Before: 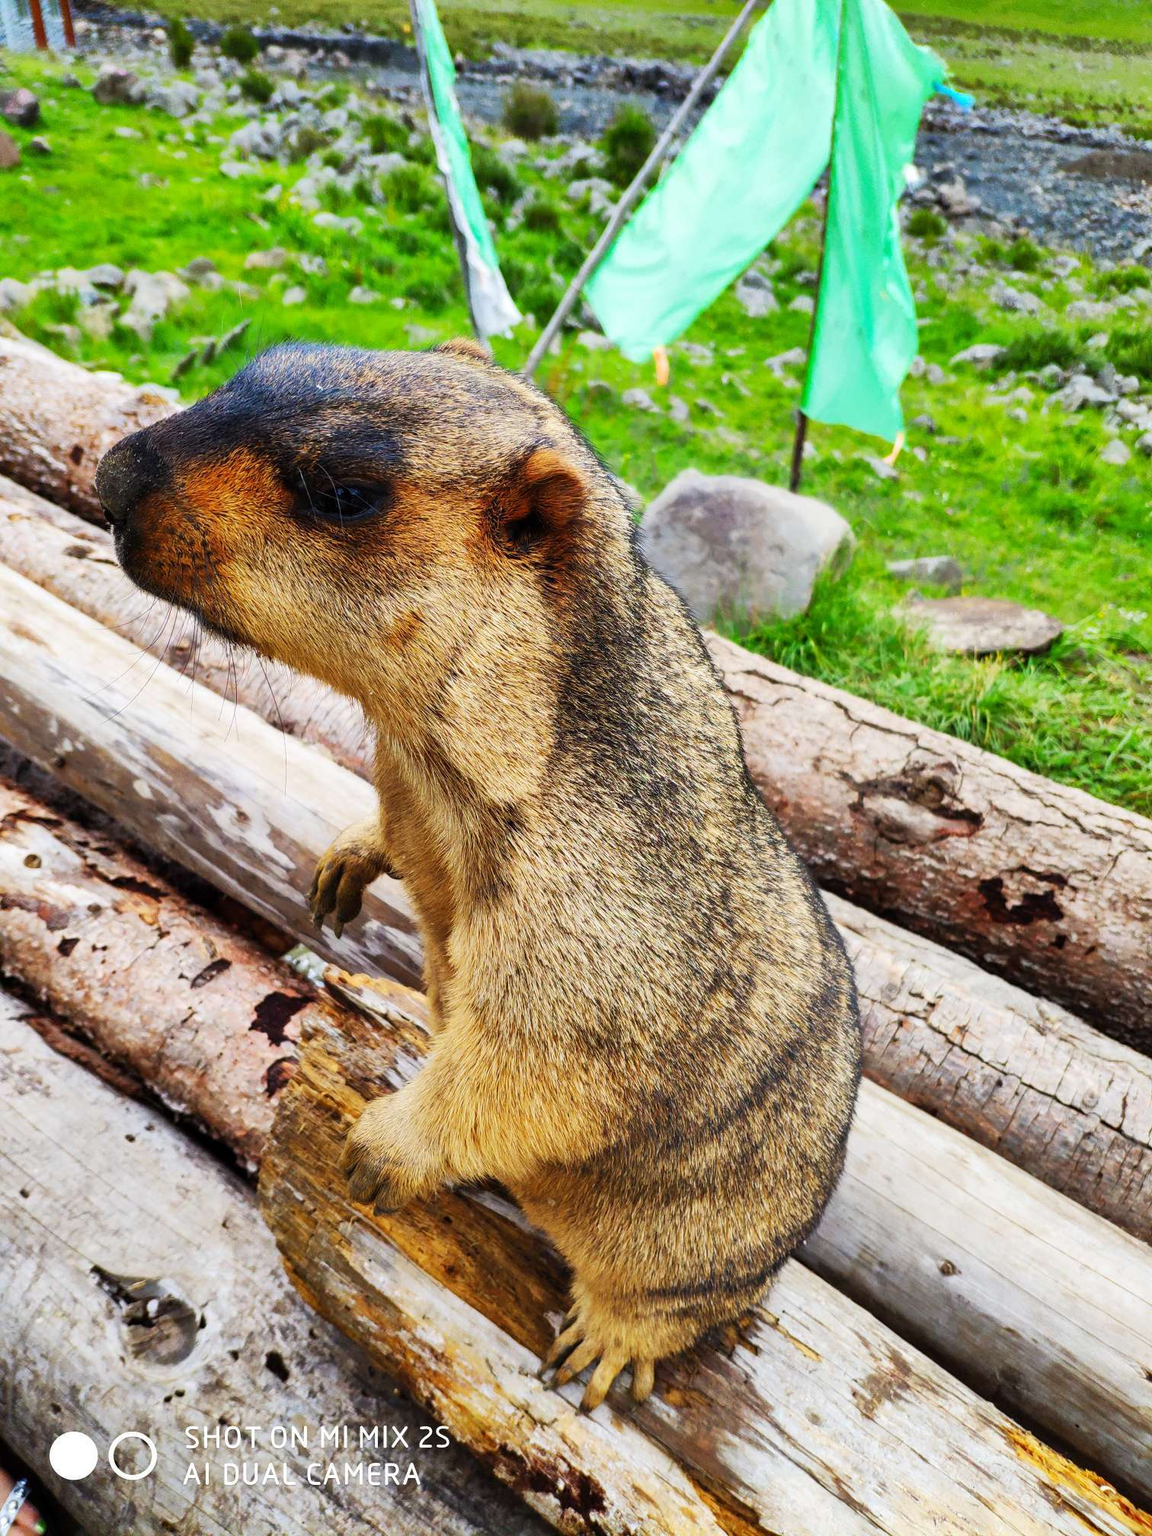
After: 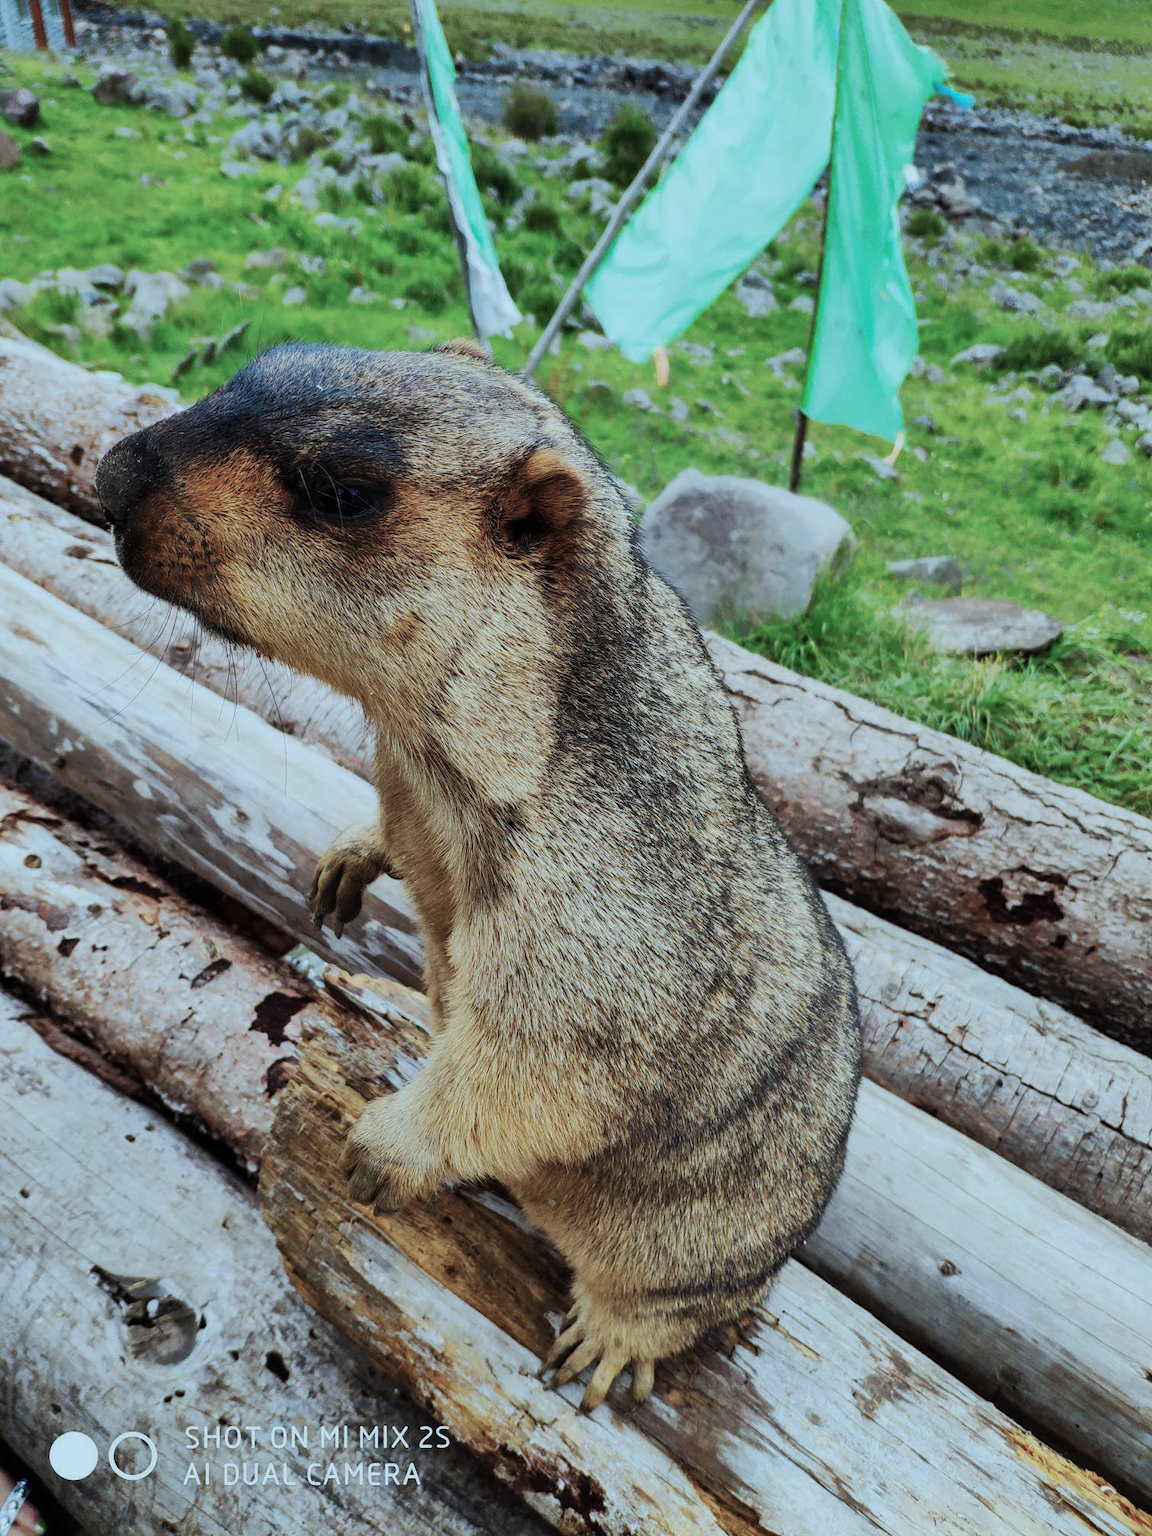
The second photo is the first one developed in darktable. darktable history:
color zones: curves: ch0 [(0, 0.558) (0.143, 0.559) (0.286, 0.529) (0.429, 0.505) (0.571, 0.5) (0.714, 0.5) (0.857, 0.5) (1, 0.558)]; ch1 [(0, 0.469) (0.01, 0.469) (0.12, 0.446) (0.248, 0.469) (0.5, 0.5) (0.748, 0.5) (0.99, 0.469) (1, 0.469)]
exposure: exposure -0.492 EV, compensate highlight preservation false
vibrance: on, module defaults
color correction: highlights a* -12.64, highlights b* -18.1, saturation 0.7
